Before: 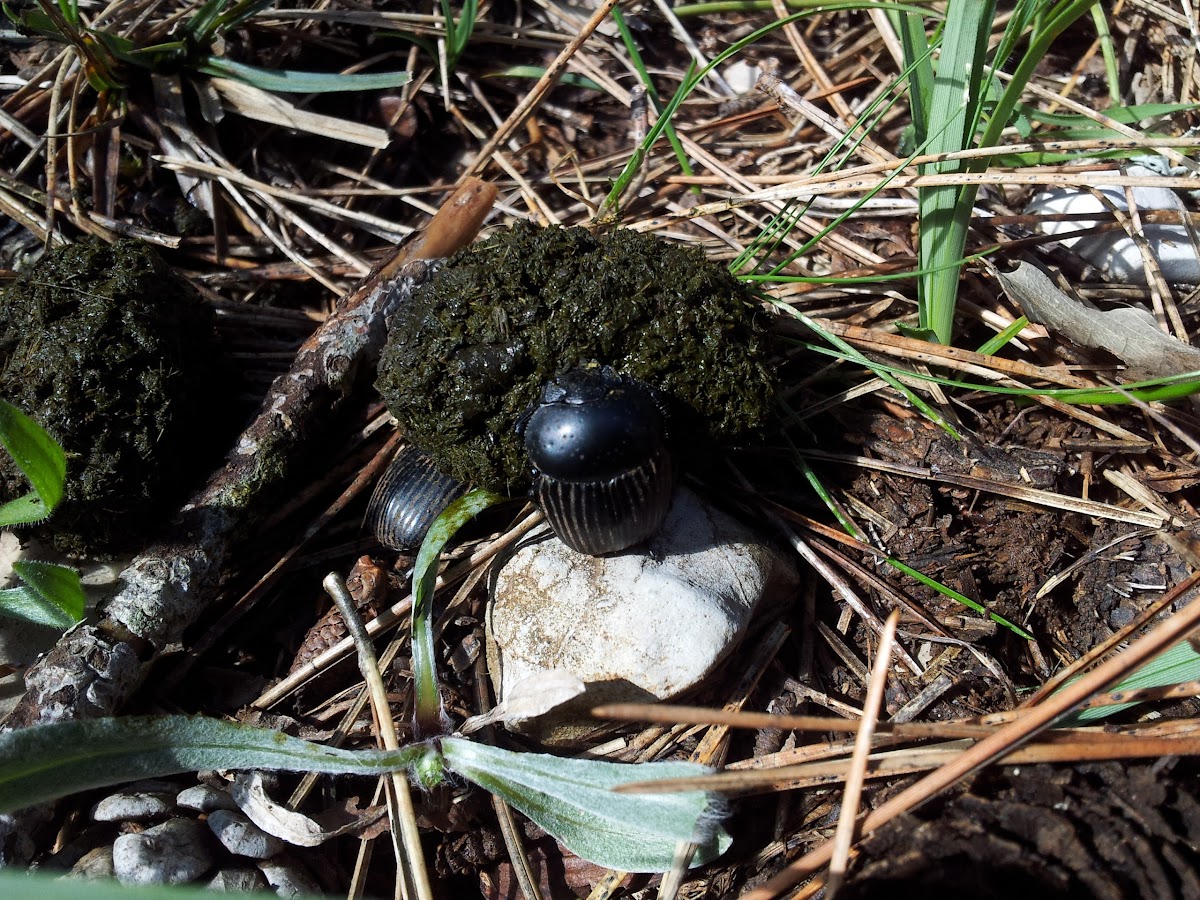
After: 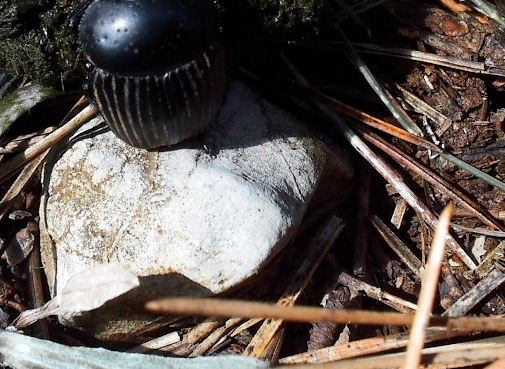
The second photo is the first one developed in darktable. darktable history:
crop: left 37.221%, top 45.169%, right 20.63%, bottom 13.777%
contrast brightness saturation: contrast 0.08, saturation 0.02
color zones: curves: ch1 [(0, 0.679) (0.143, 0.647) (0.286, 0.261) (0.378, -0.011) (0.571, 0.396) (0.714, 0.399) (0.857, 0.406) (1, 0.679)]
